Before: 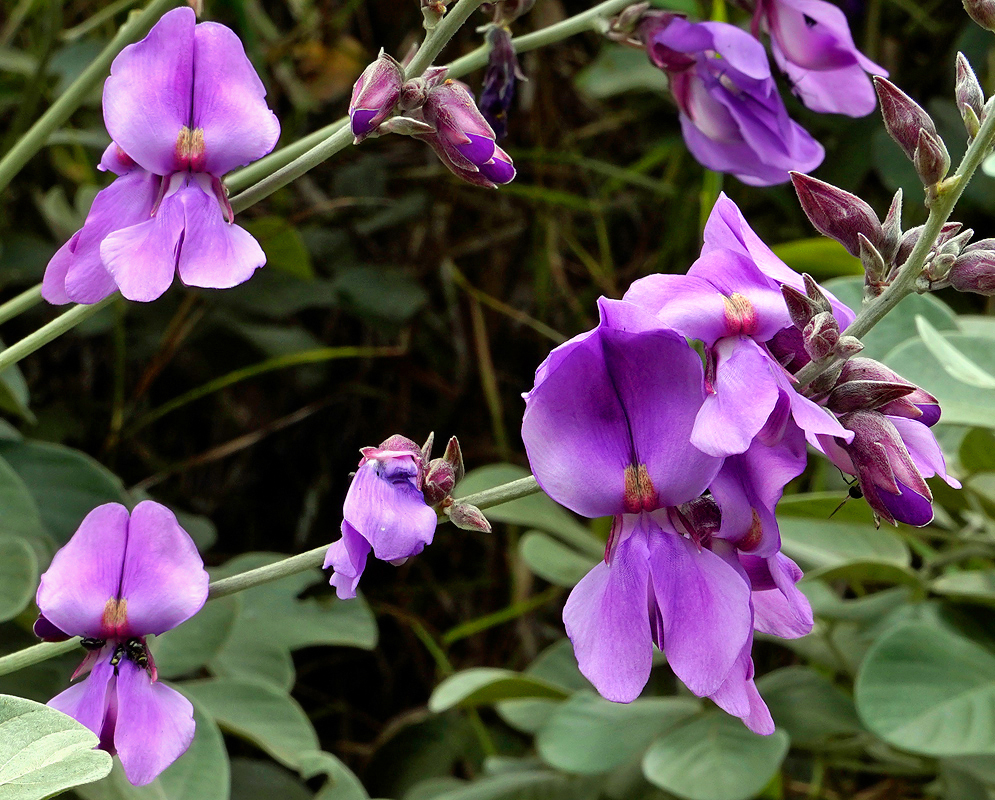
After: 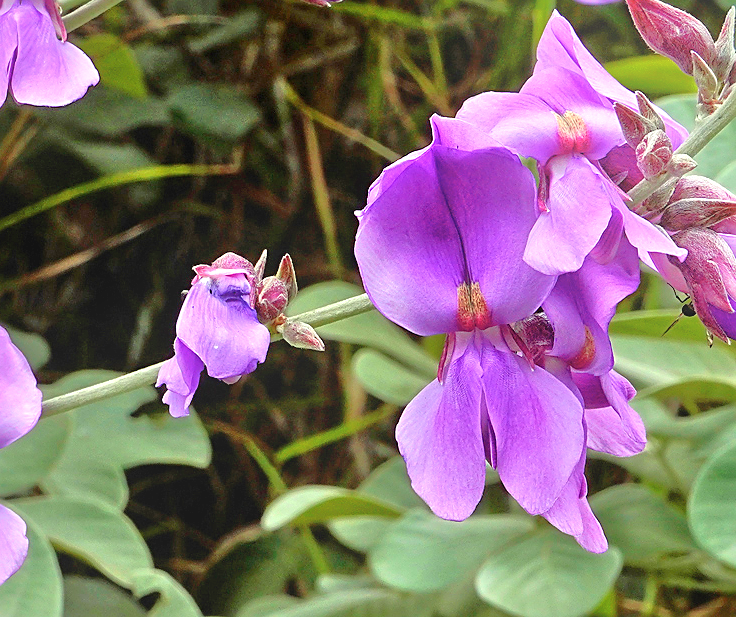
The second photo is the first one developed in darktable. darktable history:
bloom: on, module defaults
tone equalizer: -8 EV 2 EV, -7 EV 2 EV, -6 EV 2 EV, -5 EV 2 EV, -4 EV 2 EV, -3 EV 1.5 EV, -2 EV 1 EV, -1 EV 0.5 EV
crop: left 16.871%, top 22.857%, right 9.116%
sharpen: on, module defaults
